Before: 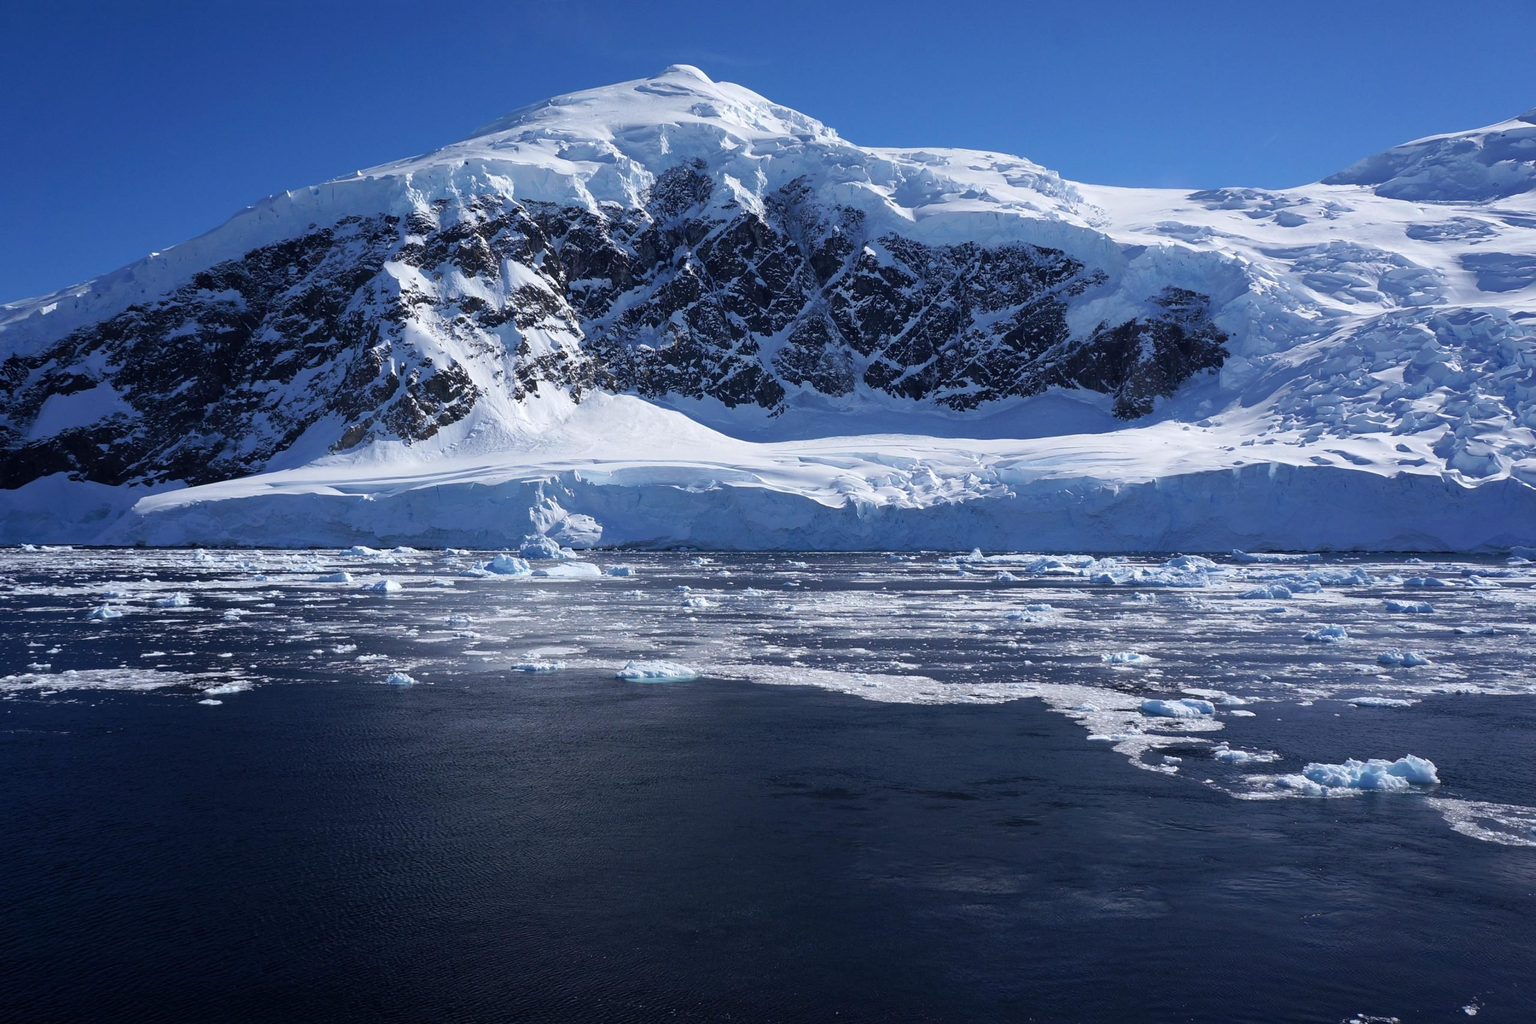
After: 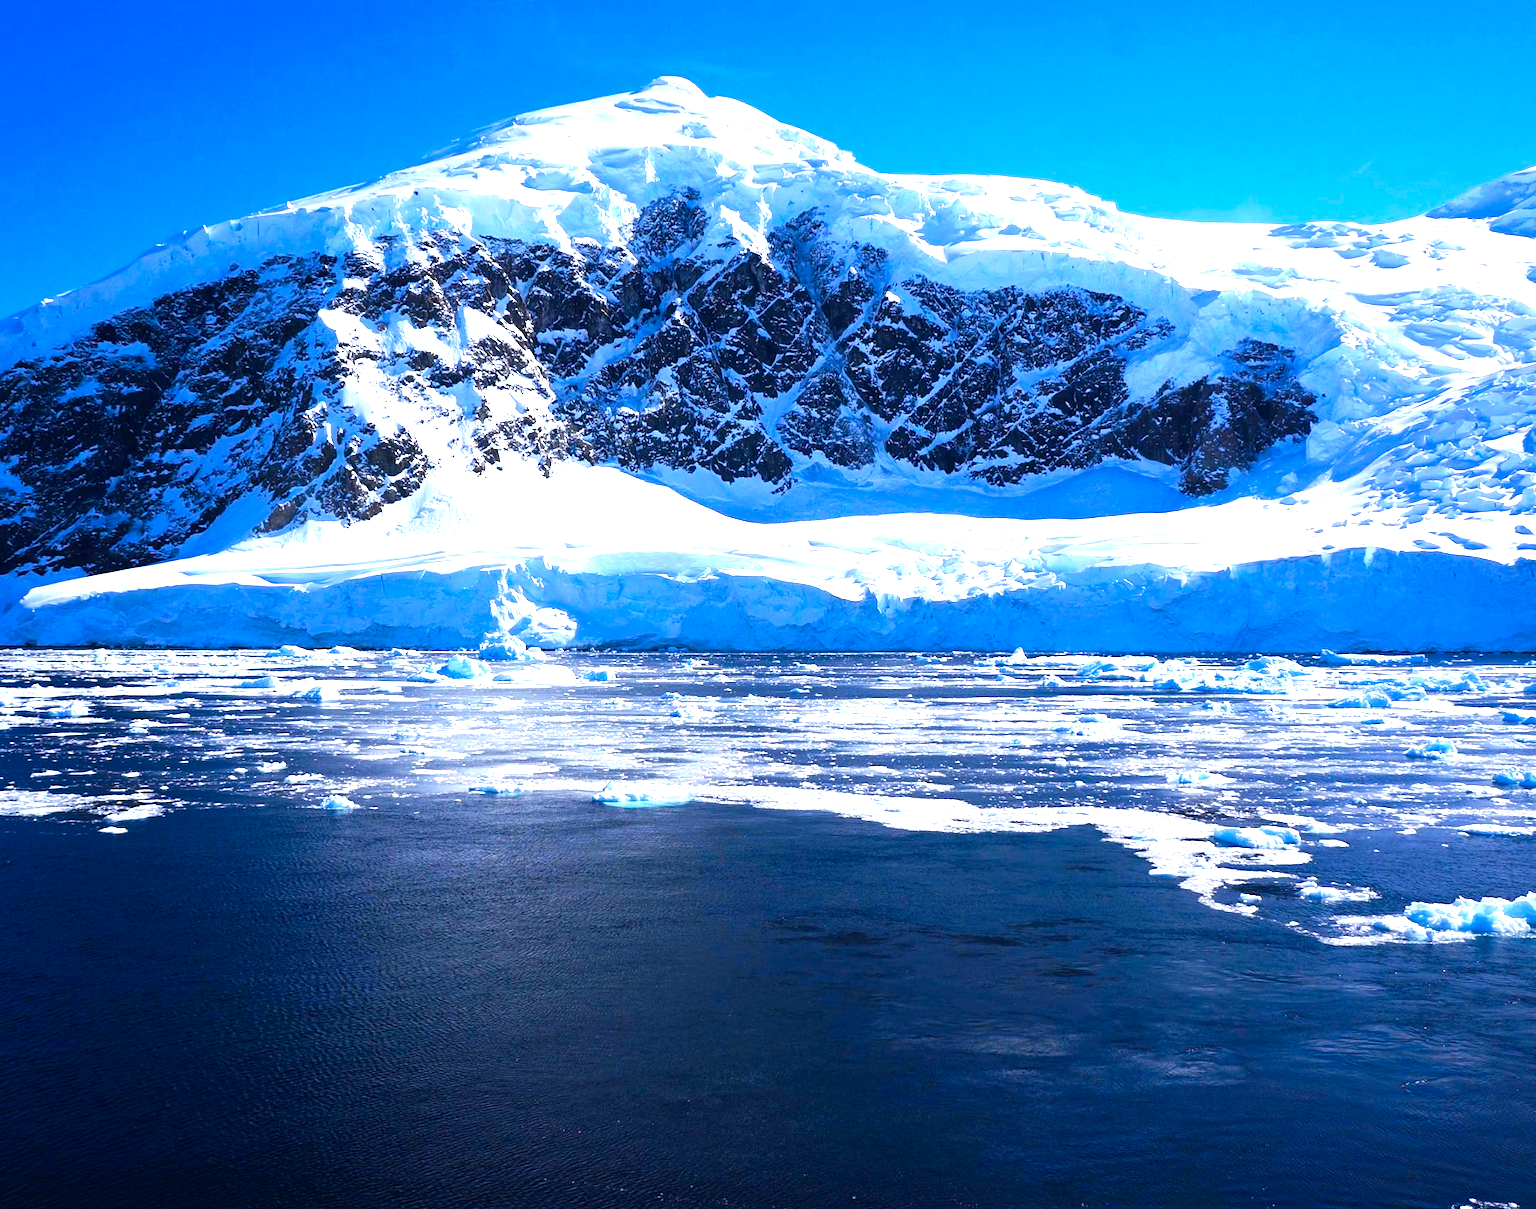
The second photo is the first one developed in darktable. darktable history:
contrast brightness saturation: brightness -0.026, saturation 0.358
crop: left 7.496%, right 7.862%
exposure: exposure 1.496 EV, compensate highlight preservation false
tone curve: curves: ch0 [(0, 0) (0.003, 0.019) (0.011, 0.019) (0.025, 0.022) (0.044, 0.026) (0.069, 0.032) (0.1, 0.052) (0.136, 0.081) (0.177, 0.123) (0.224, 0.17) (0.277, 0.219) (0.335, 0.276) (0.399, 0.344) (0.468, 0.421) (0.543, 0.508) (0.623, 0.604) (0.709, 0.705) (0.801, 0.797) (0.898, 0.894) (1, 1)], preserve colors none
